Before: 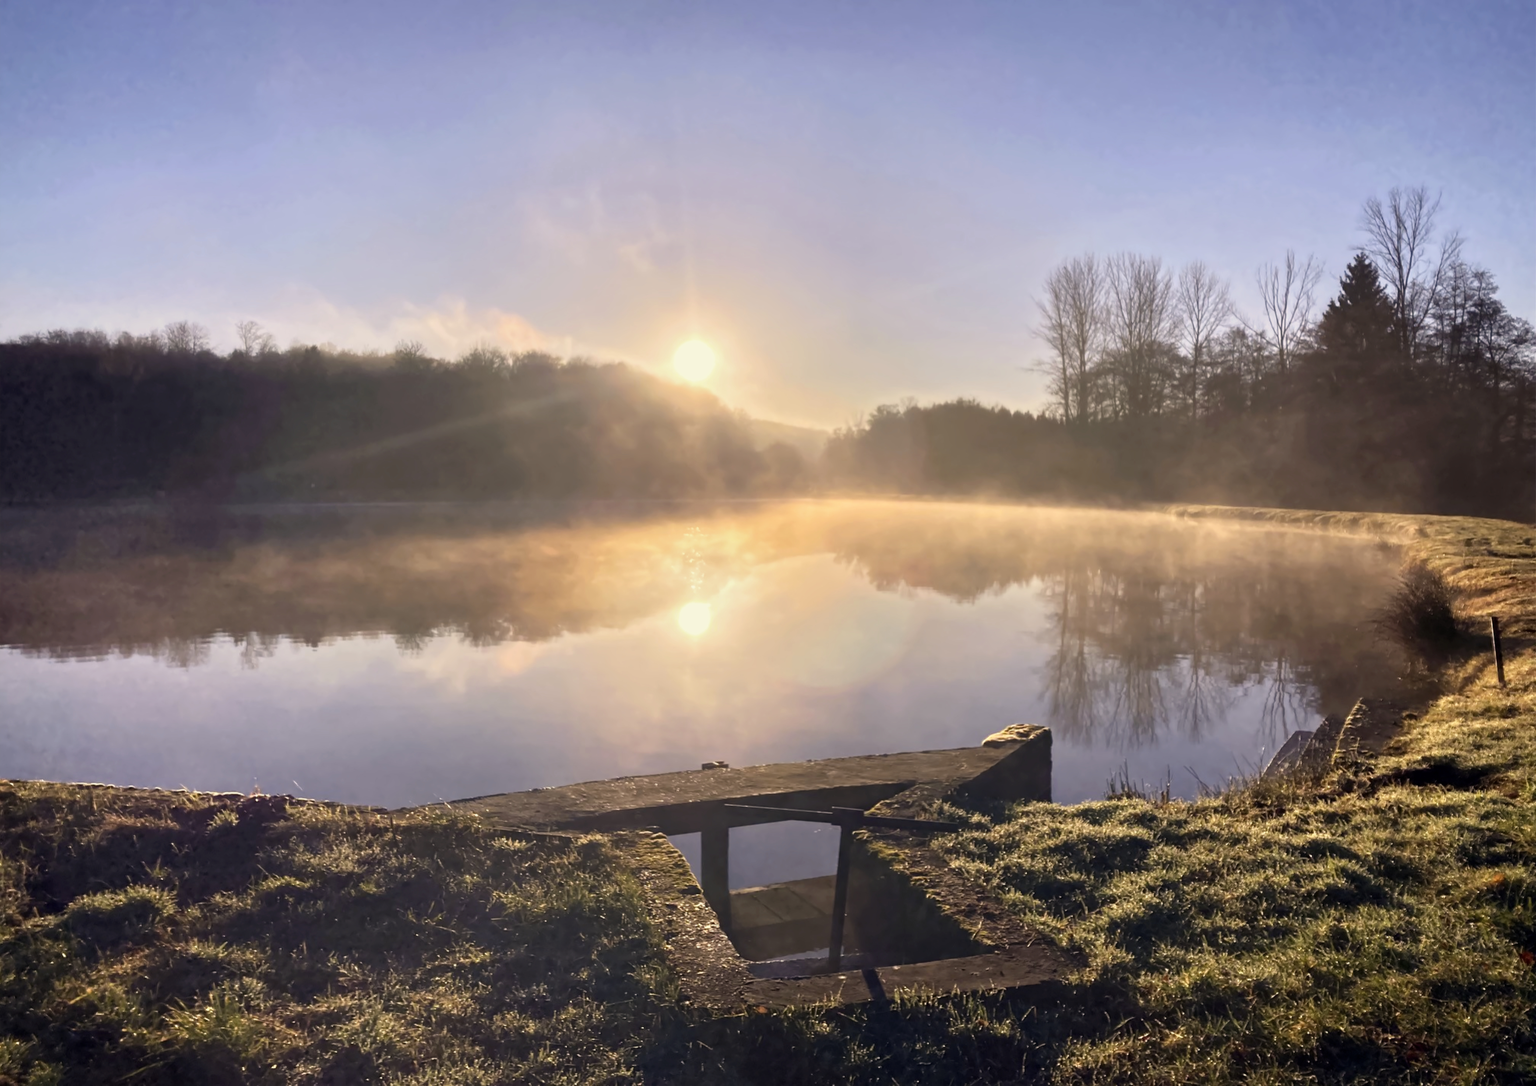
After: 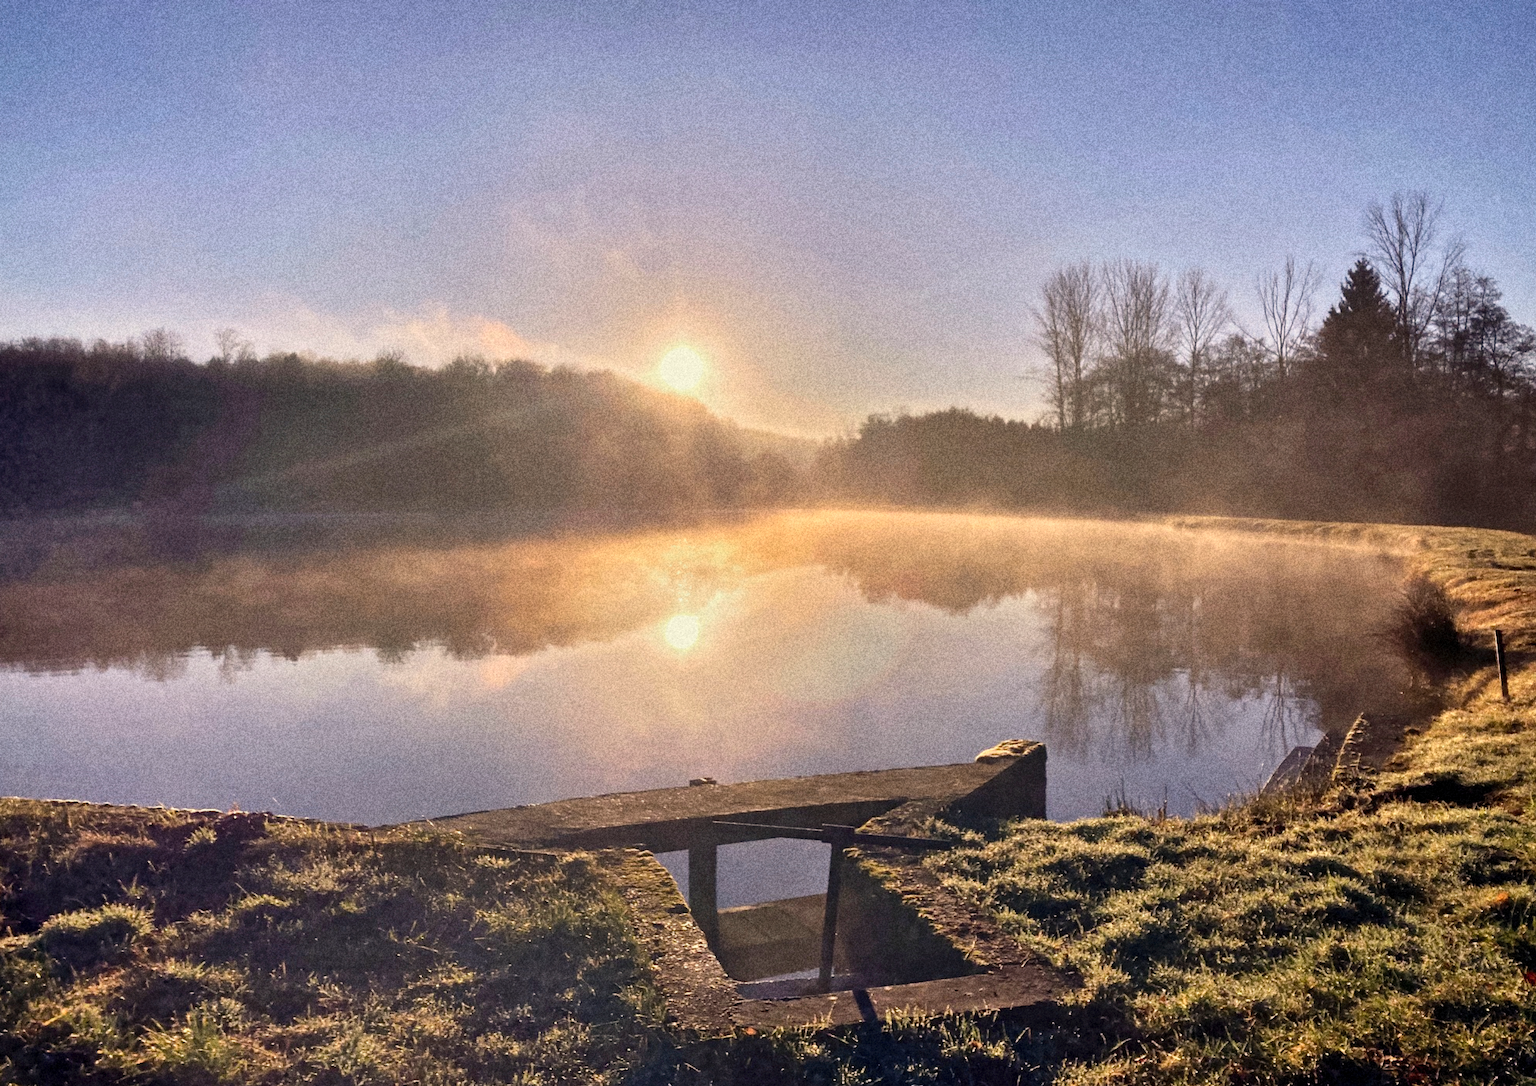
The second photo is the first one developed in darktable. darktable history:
shadows and highlights: shadows 49, highlights -41, soften with gaussian
crop: left 1.743%, right 0.268%, bottom 2.011%
grain: coarseness 14.49 ISO, strength 48.04%, mid-tones bias 35%
